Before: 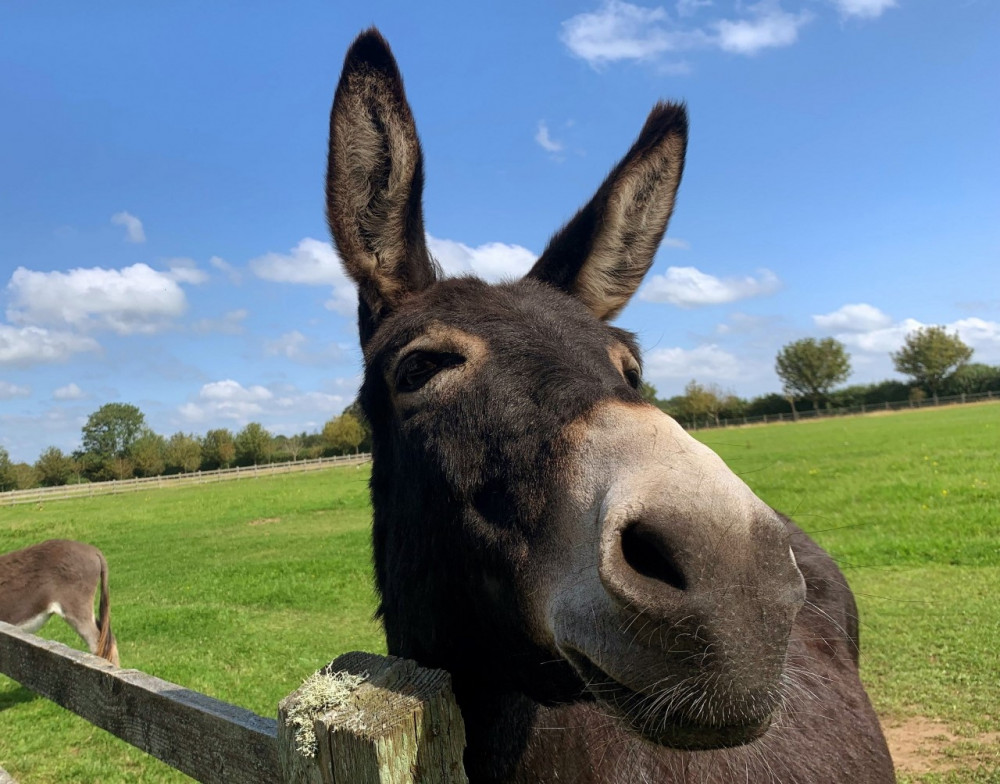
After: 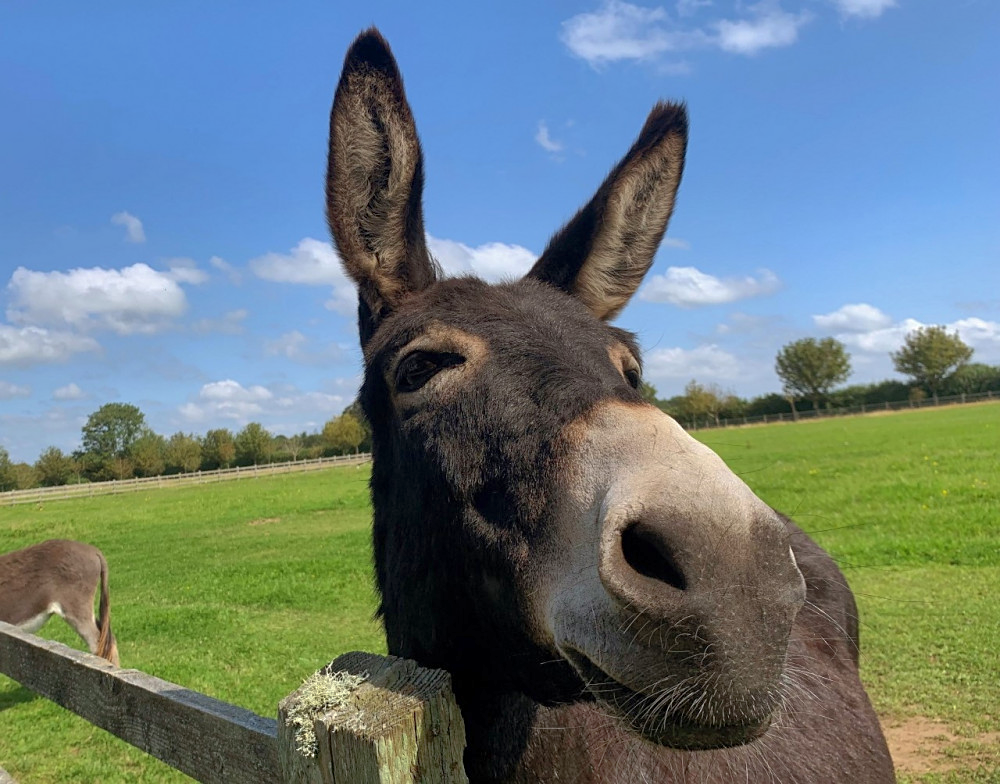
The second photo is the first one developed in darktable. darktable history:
sharpen: amount 0.201
shadows and highlights: on, module defaults
